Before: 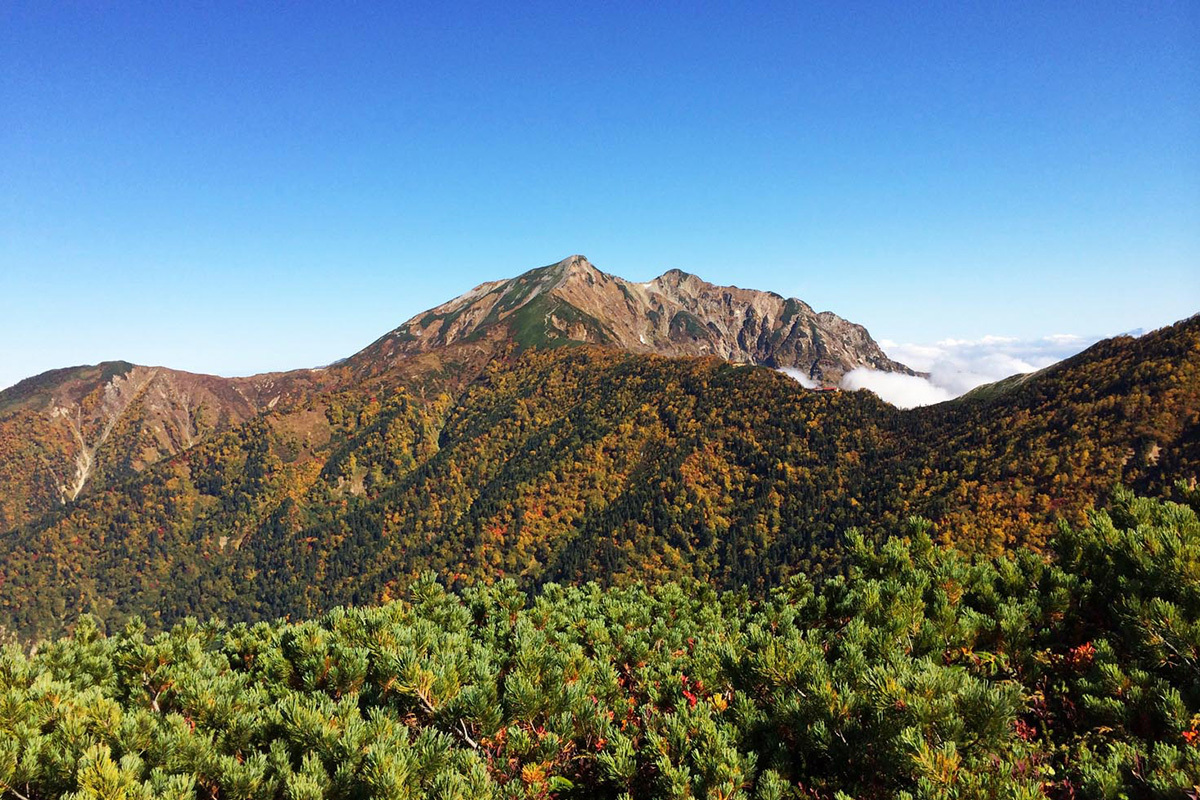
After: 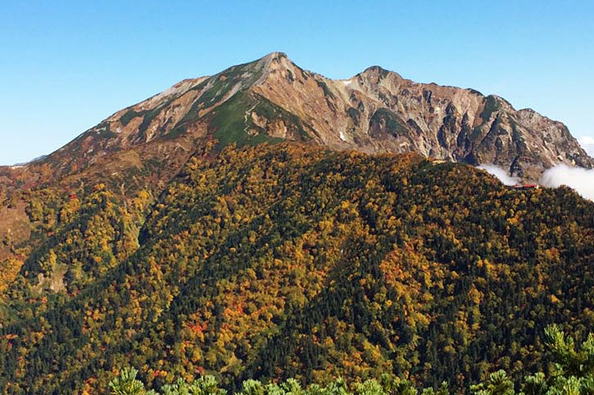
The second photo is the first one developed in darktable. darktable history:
crop: left 25.052%, top 25.425%, right 25.396%, bottom 25.11%
